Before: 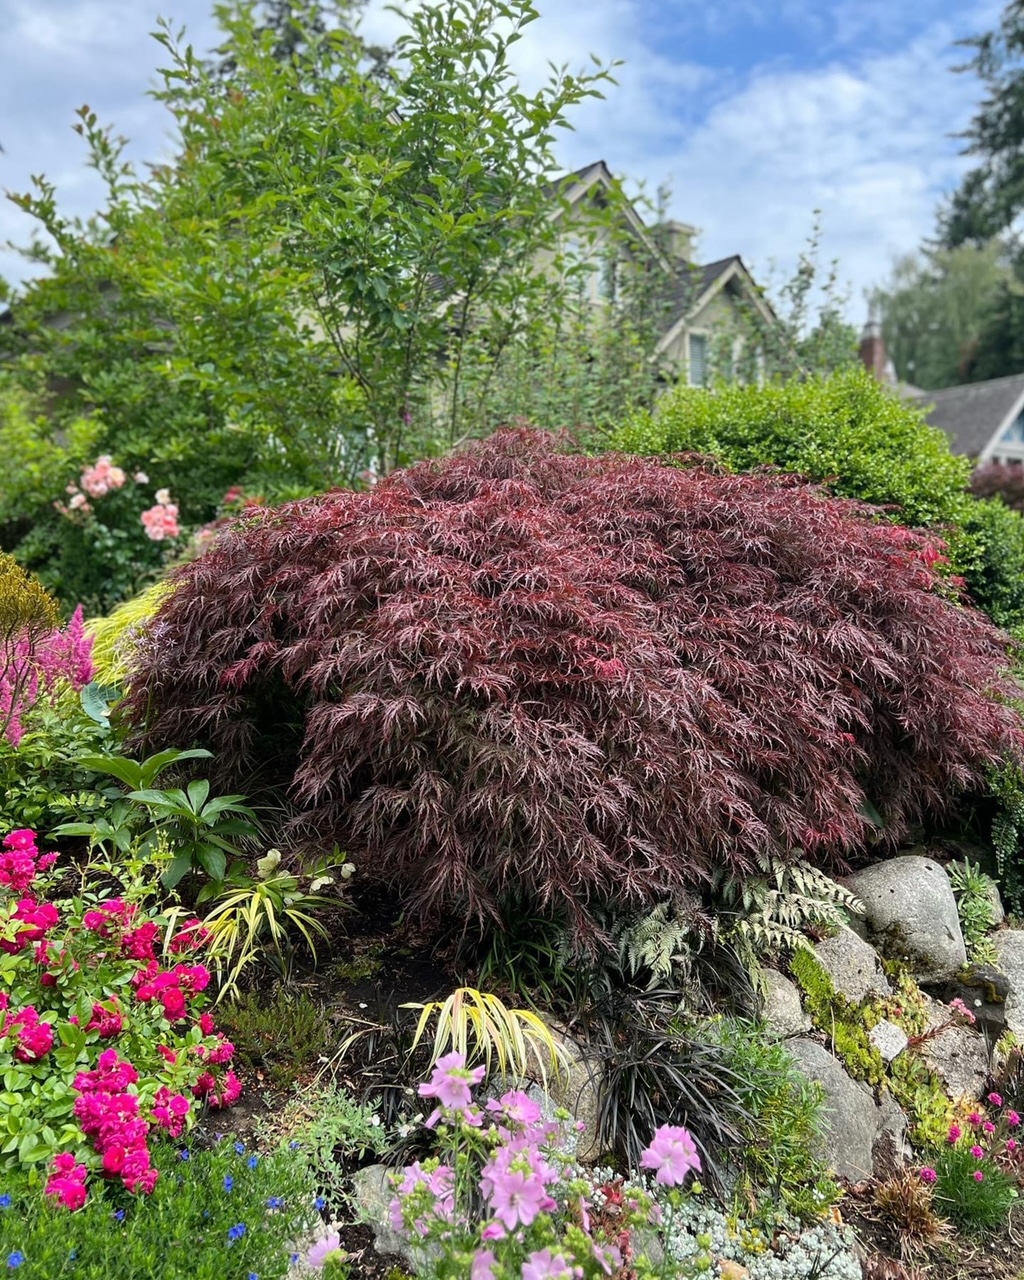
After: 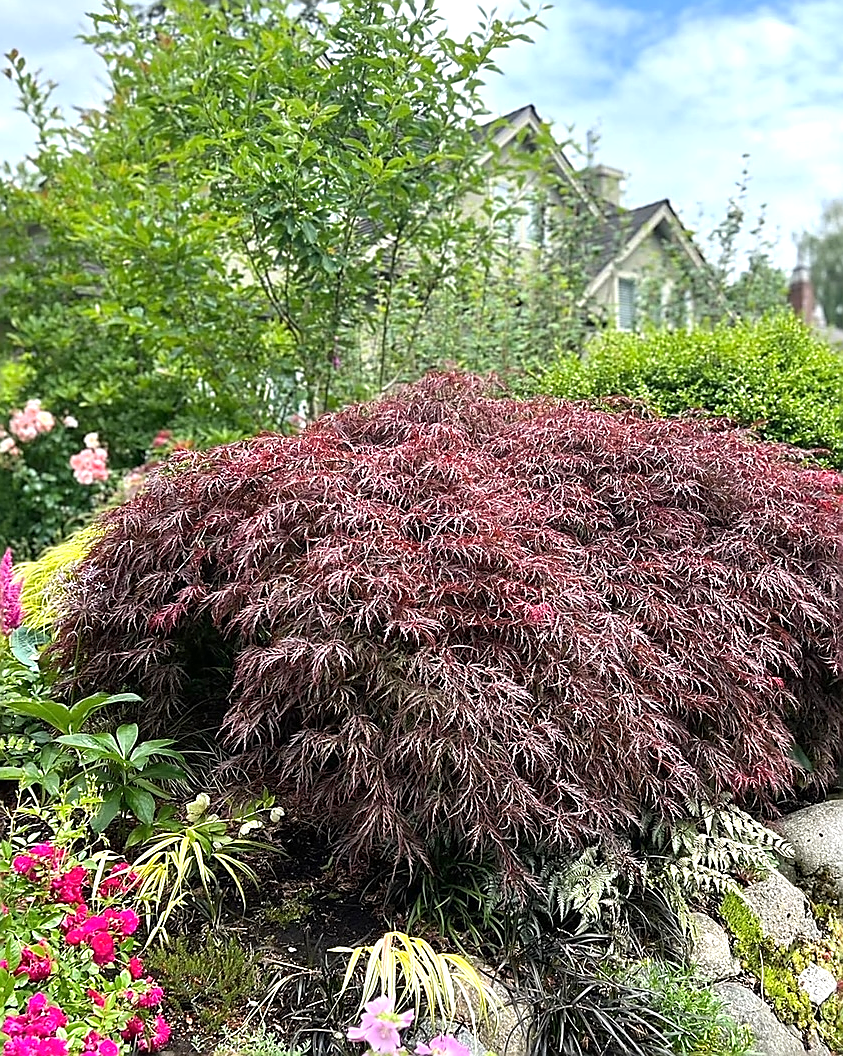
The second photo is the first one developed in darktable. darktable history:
crop and rotate: left 7.008%, top 4.417%, right 10.606%, bottom 13.009%
exposure: exposure 0.585 EV, compensate exposure bias true, compensate highlight preservation false
sharpen: radius 1.361, amount 1.266, threshold 0.682
